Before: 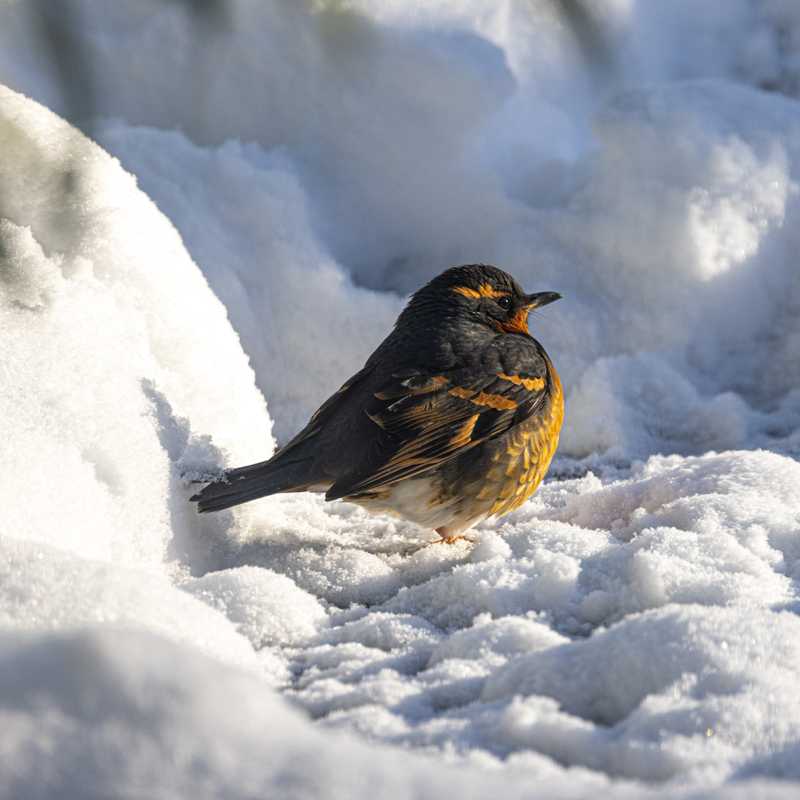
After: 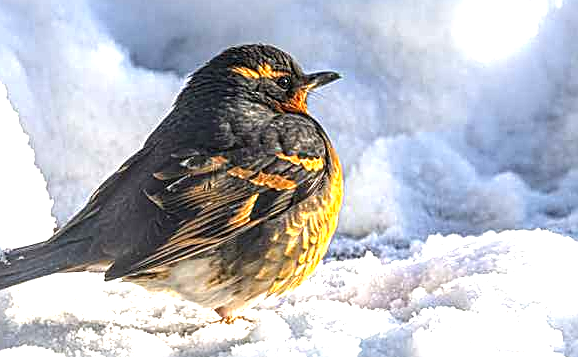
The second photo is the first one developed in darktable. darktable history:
sharpen: amount 0.747
local contrast: on, module defaults
exposure: exposure 1.23 EV, compensate highlight preservation false
crop and rotate: left 27.747%, top 27.517%, bottom 27.768%
